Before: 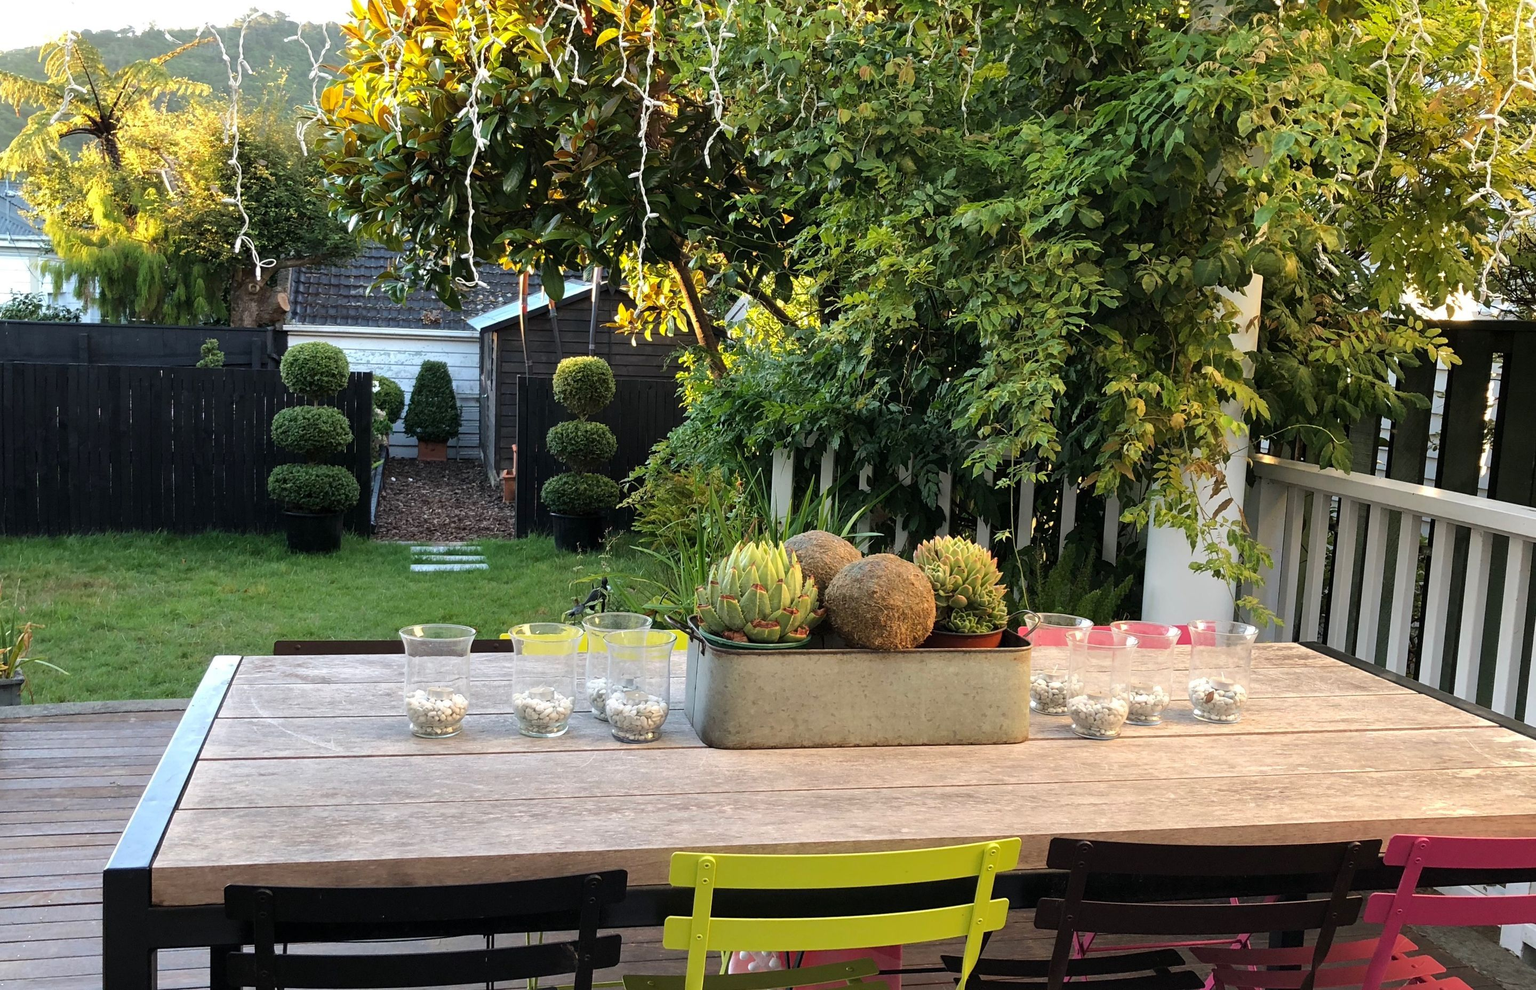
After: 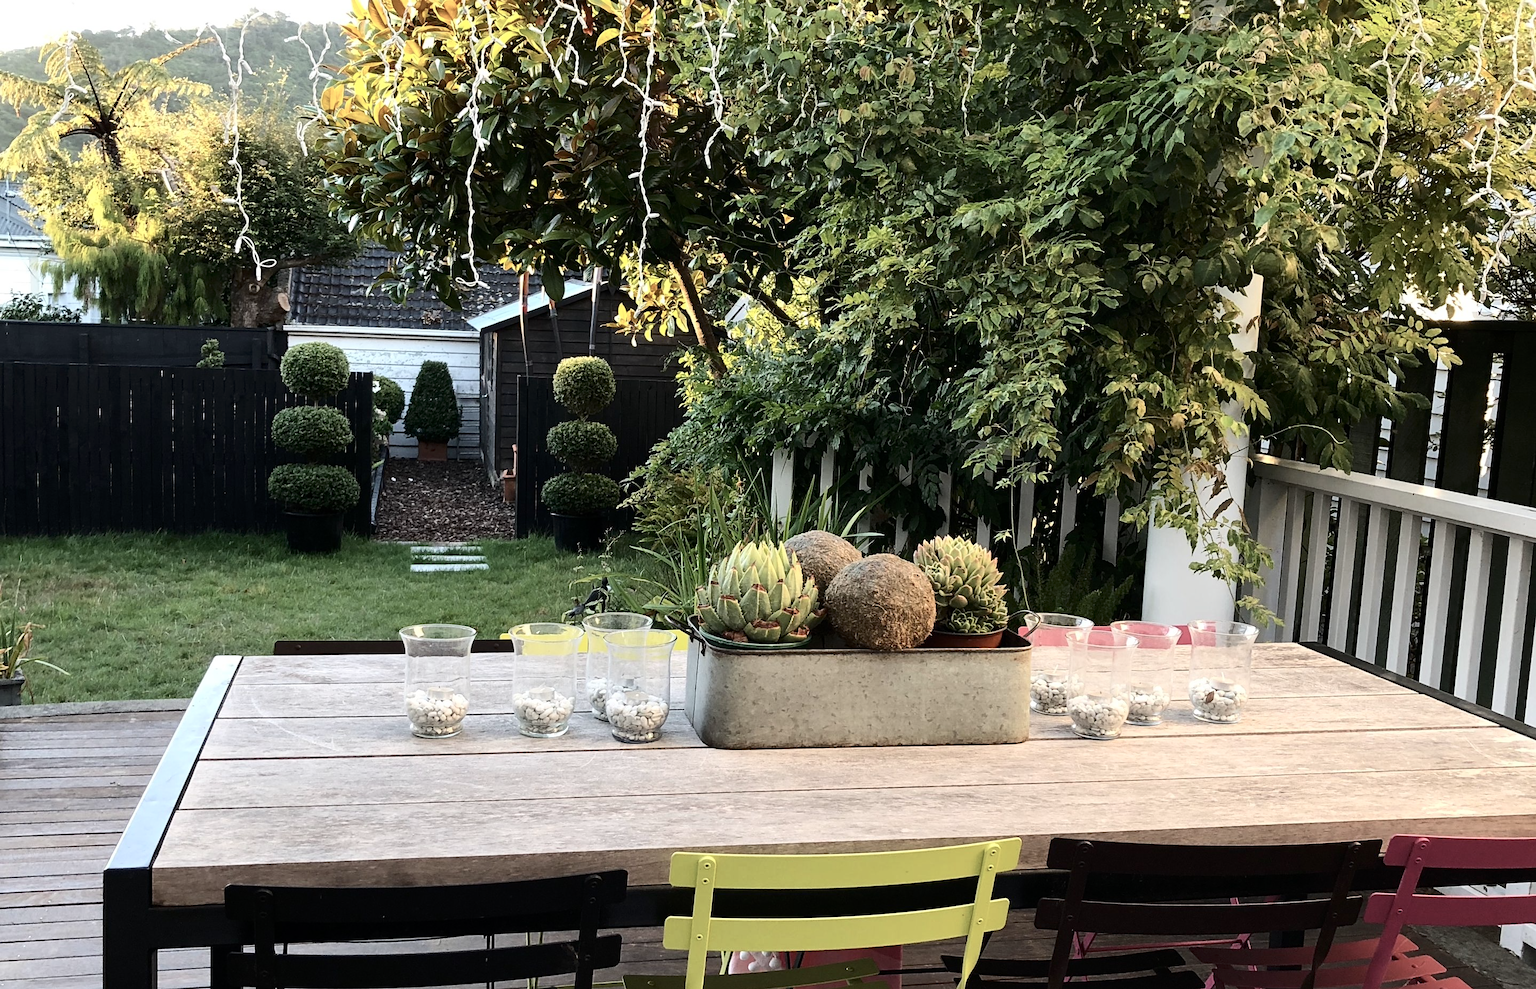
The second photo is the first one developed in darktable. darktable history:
sharpen: amount 0.21
contrast brightness saturation: contrast 0.253, saturation -0.319
